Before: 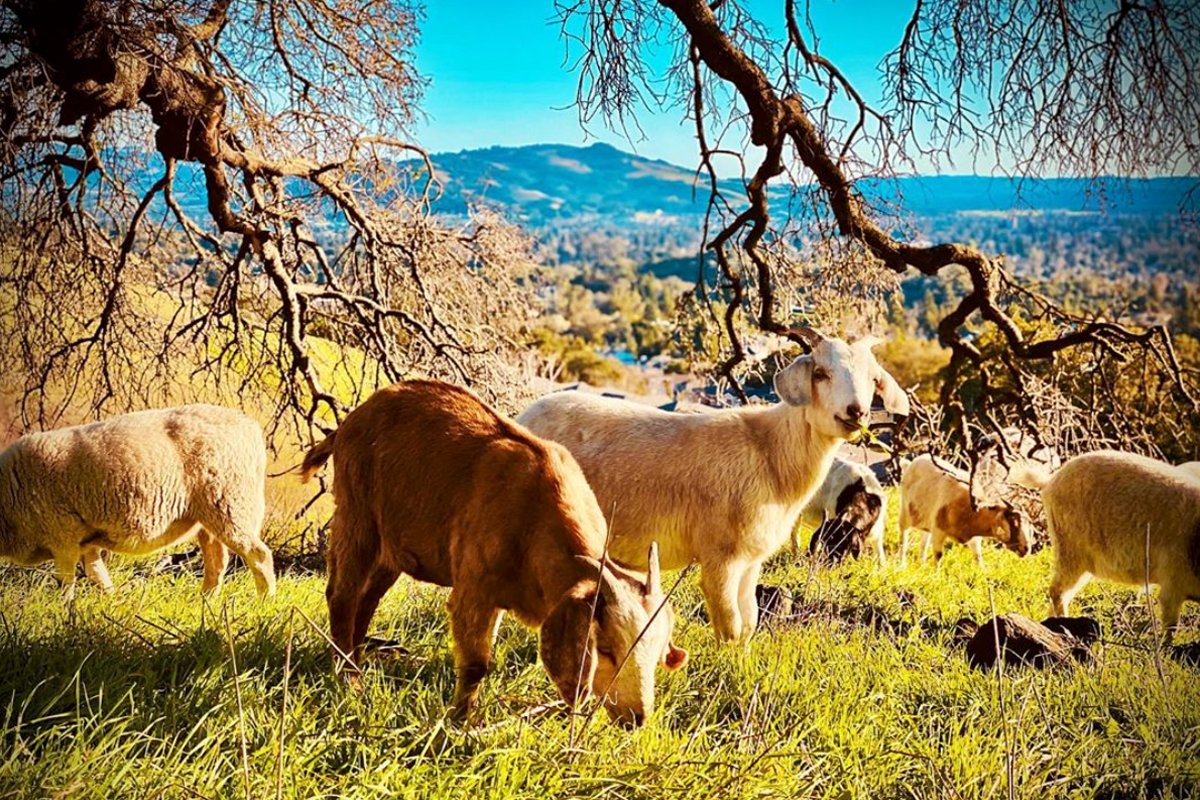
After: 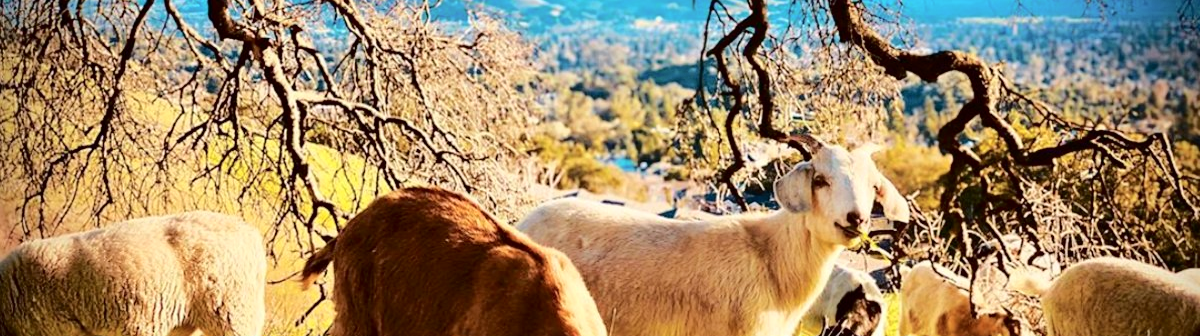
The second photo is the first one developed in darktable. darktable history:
crop and rotate: top 24.171%, bottom 33.816%
tone curve: curves: ch0 [(0, 0) (0.003, 0.002) (0.011, 0.008) (0.025, 0.016) (0.044, 0.026) (0.069, 0.04) (0.1, 0.061) (0.136, 0.104) (0.177, 0.15) (0.224, 0.22) (0.277, 0.307) (0.335, 0.399) (0.399, 0.492) (0.468, 0.575) (0.543, 0.638) (0.623, 0.701) (0.709, 0.778) (0.801, 0.85) (0.898, 0.934) (1, 1)], color space Lab, independent channels, preserve colors none
